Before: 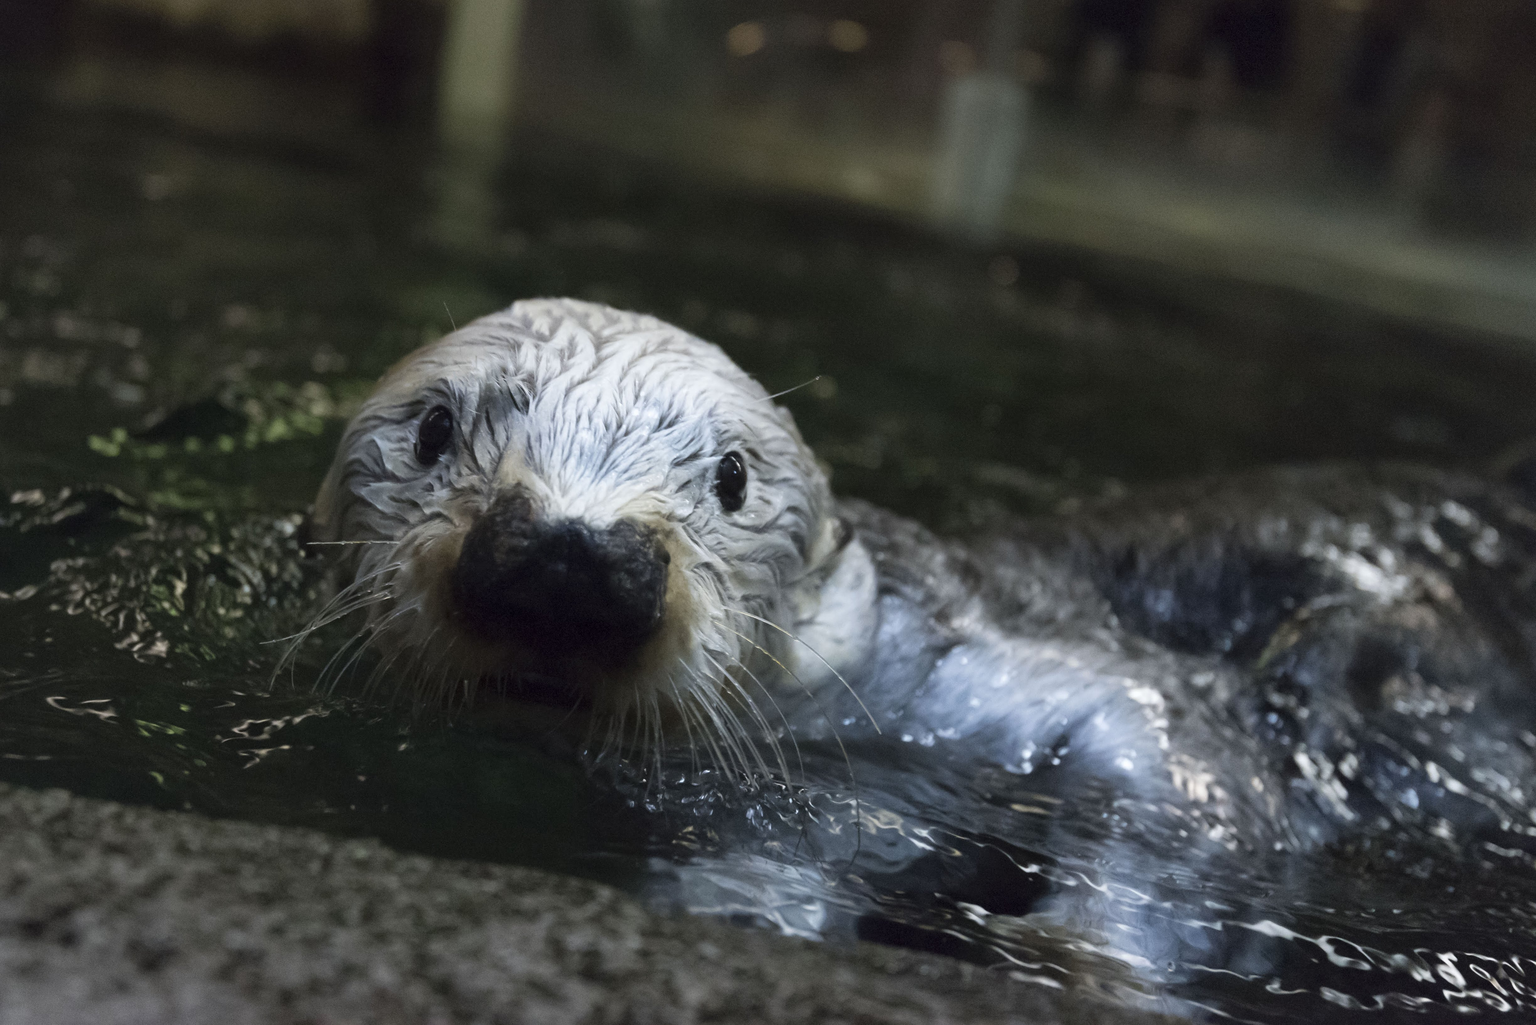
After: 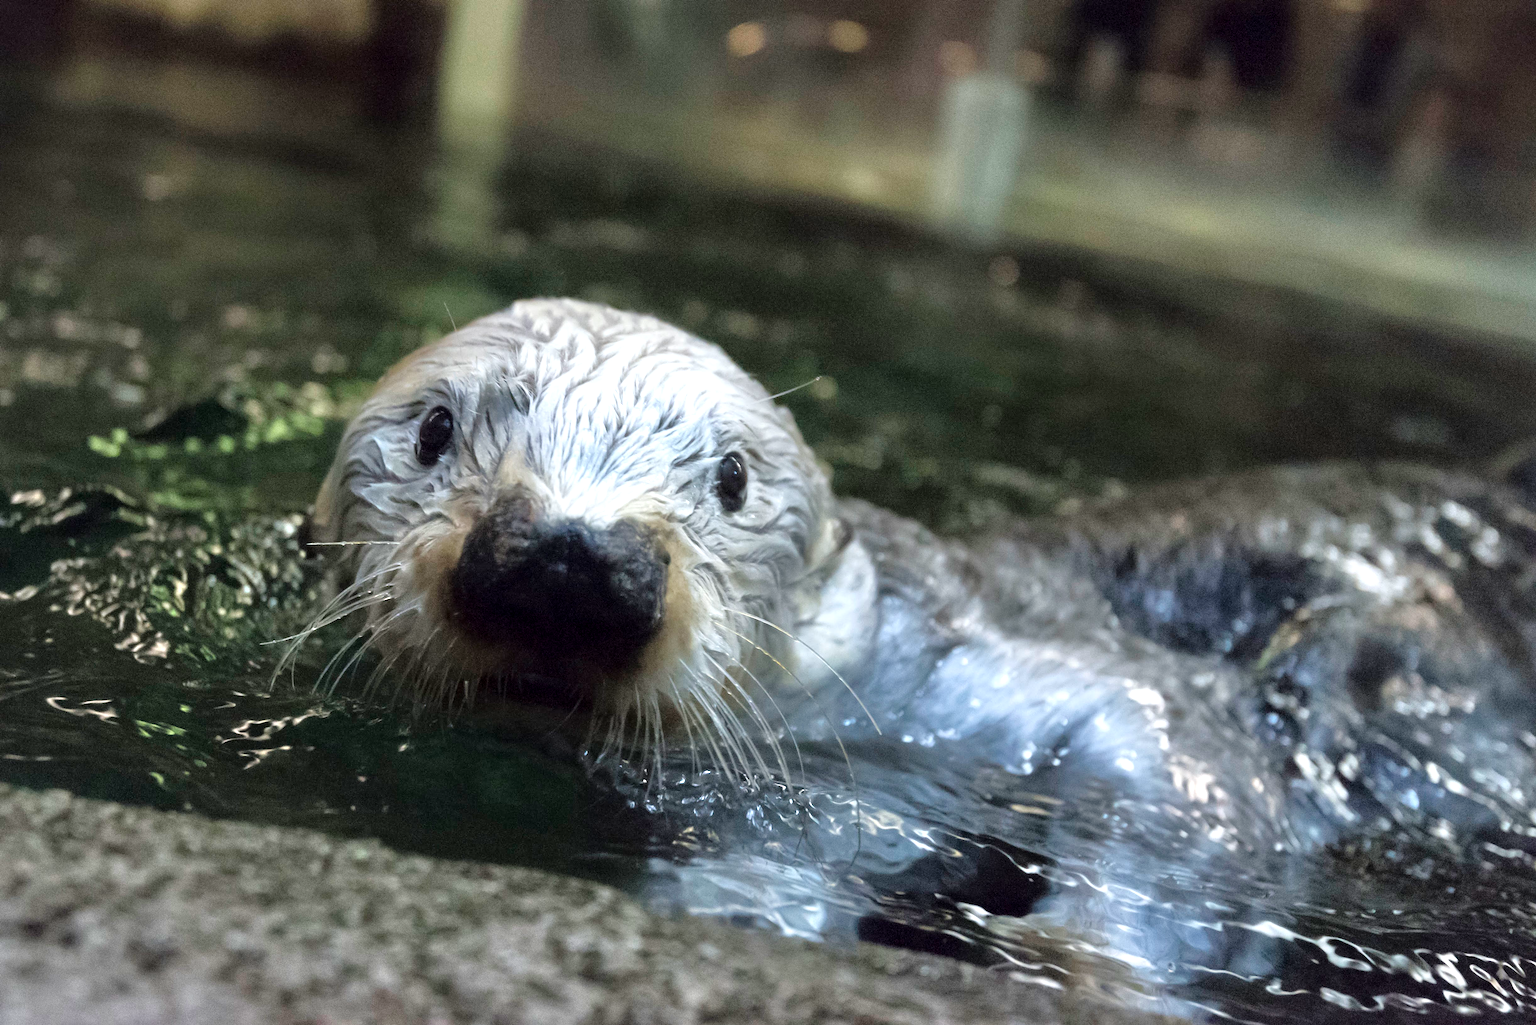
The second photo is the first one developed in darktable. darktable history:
exposure: black level correction 0.001, exposure 0.499 EV, compensate highlight preservation false
tone equalizer: -7 EV 0.149 EV, -6 EV 0.574 EV, -5 EV 1.16 EV, -4 EV 1.3 EV, -3 EV 1.16 EV, -2 EV 0.6 EV, -1 EV 0.156 EV, mask exposure compensation -0.504 EV
